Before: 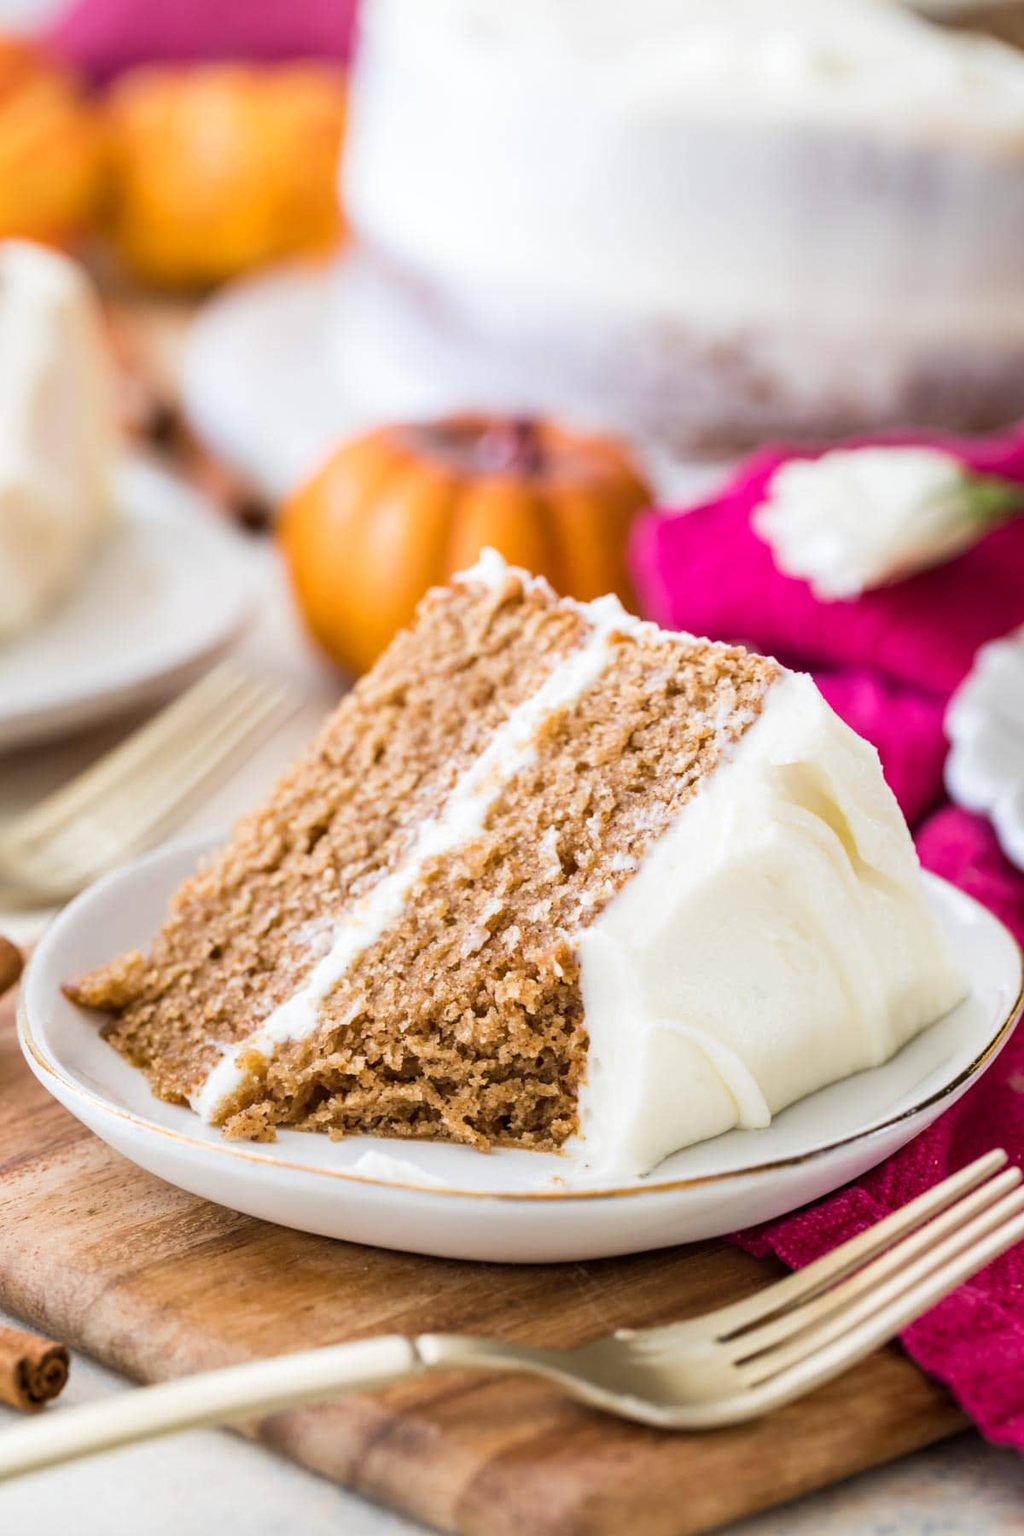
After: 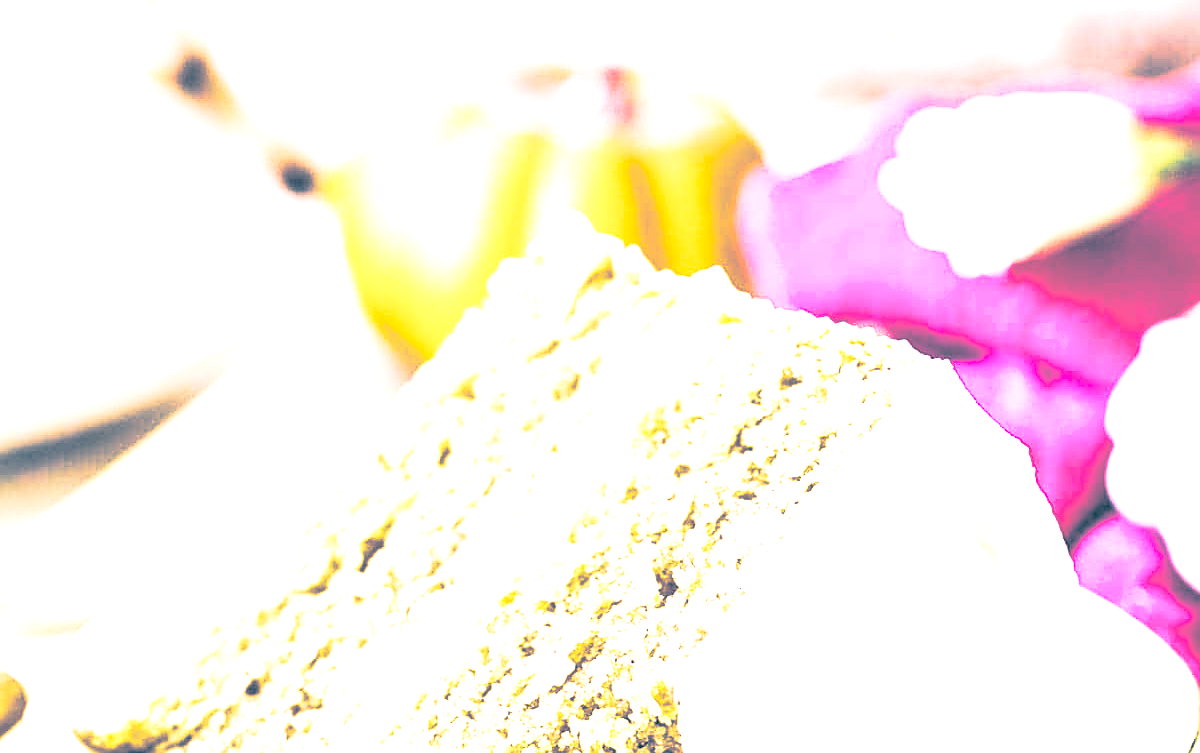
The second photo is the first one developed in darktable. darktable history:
sharpen: on, module defaults
contrast brightness saturation: contrast 0.08, saturation 0.2
local contrast: on, module defaults
exposure: exposure 2.25 EV, compensate highlight preservation false
crop and rotate: top 23.84%, bottom 34.294%
split-toning: shadows › hue 212.4°, balance -70
tone curve: curves: ch0 [(0, 0) (0.48, 0.431) (0.7, 0.609) (0.864, 0.854) (1, 1)]
base curve: curves: ch0 [(0, 0) (0.028, 0.03) (0.121, 0.232) (0.46, 0.748) (0.859, 0.968) (1, 1)], preserve colors none
